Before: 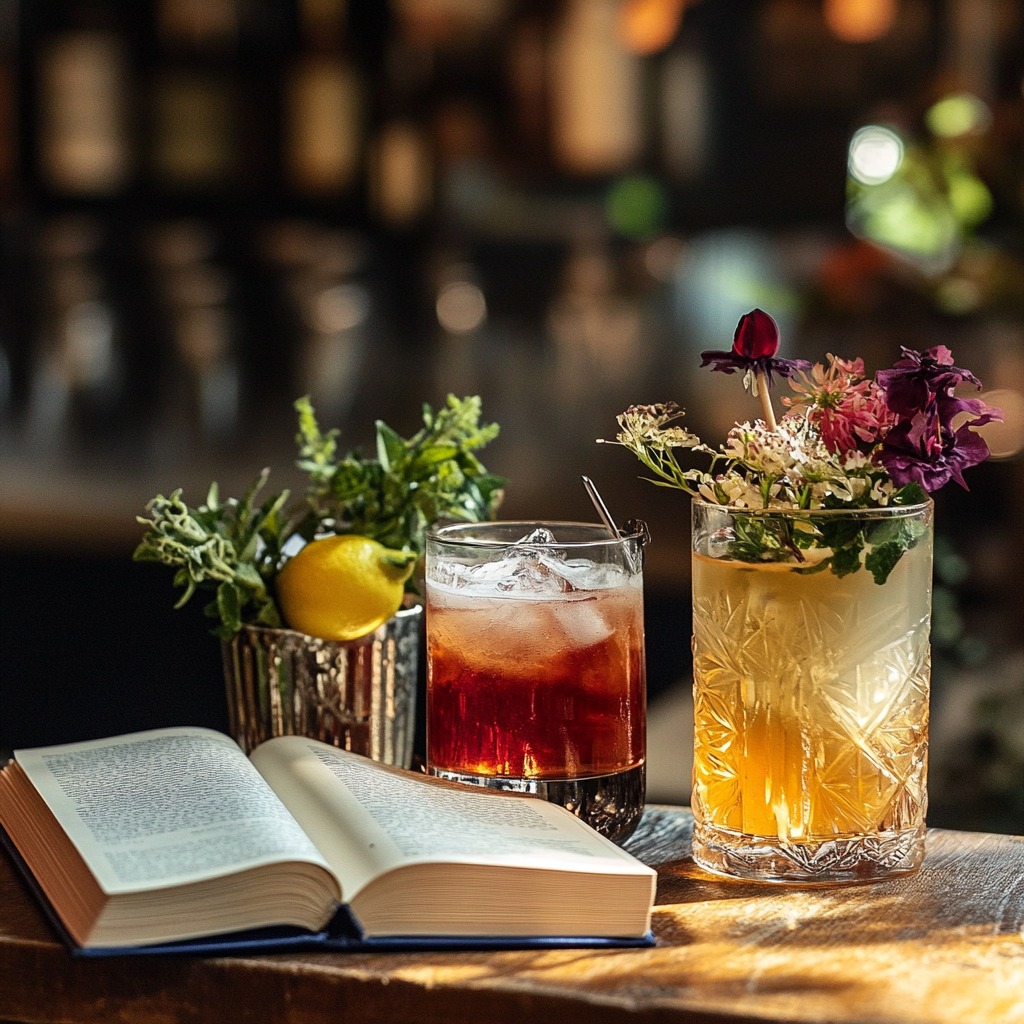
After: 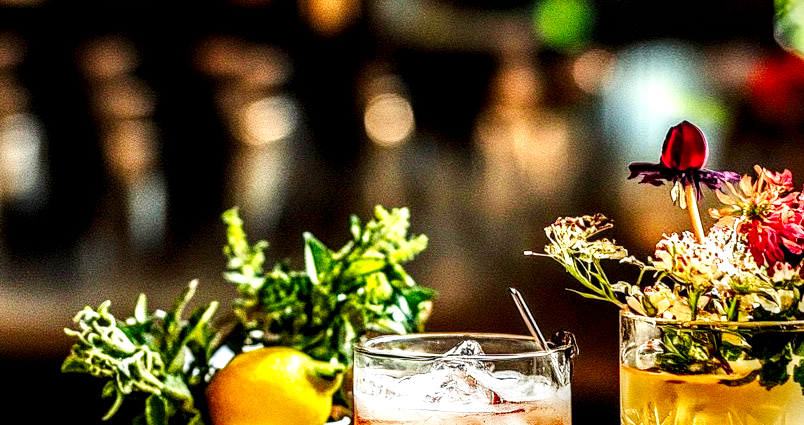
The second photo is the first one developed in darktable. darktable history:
base curve: curves: ch0 [(0, 0.003) (0.001, 0.002) (0.006, 0.004) (0.02, 0.022) (0.048, 0.086) (0.094, 0.234) (0.162, 0.431) (0.258, 0.629) (0.385, 0.8) (0.548, 0.918) (0.751, 0.988) (1, 1)], preserve colors none
crop: left 7.036%, top 18.398%, right 14.379%, bottom 40.043%
contrast brightness saturation: brightness -0.02, saturation 0.35
local contrast: highlights 19%, detail 186%
